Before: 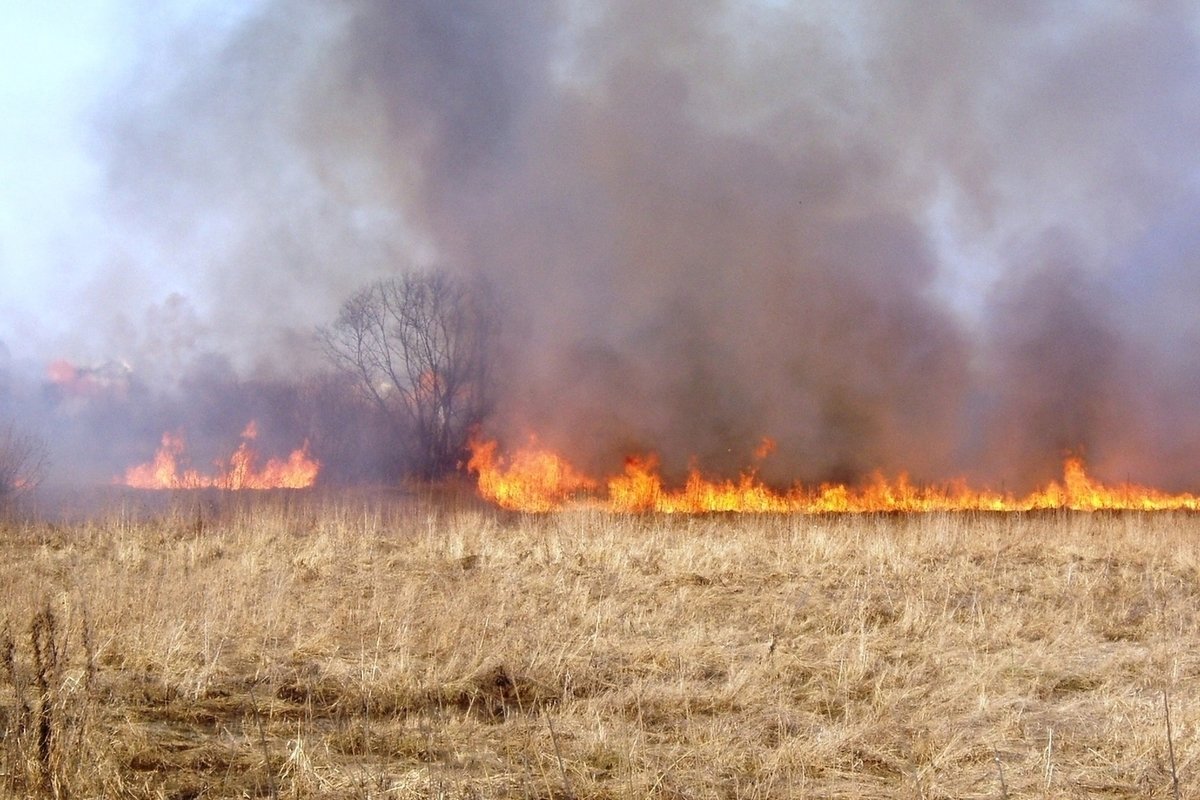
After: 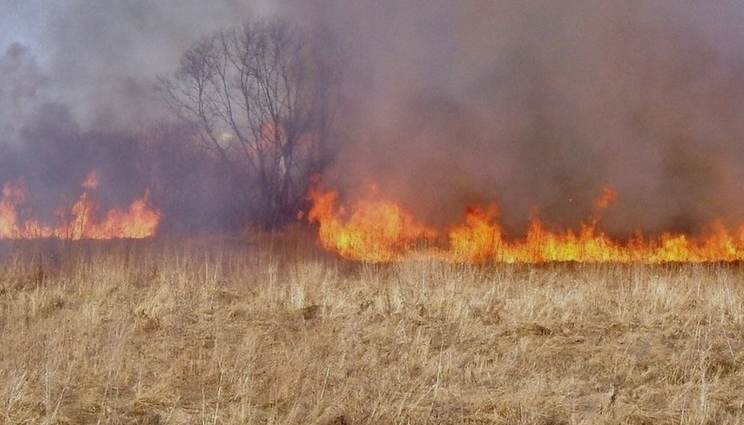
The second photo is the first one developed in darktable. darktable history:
crop: left 13.312%, top 31.28%, right 24.627%, bottom 15.582%
shadows and highlights: shadows 20.91, highlights -82.73, soften with gaussian
color balance rgb: on, module defaults
tone equalizer: -8 EV 0.25 EV, -7 EV 0.417 EV, -6 EV 0.417 EV, -5 EV 0.25 EV, -3 EV -0.25 EV, -2 EV -0.417 EV, -1 EV -0.417 EV, +0 EV -0.25 EV, edges refinement/feathering 500, mask exposure compensation -1.57 EV, preserve details guided filter
sharpen: radius 2.883, amount 0.868, threshold 47.523
